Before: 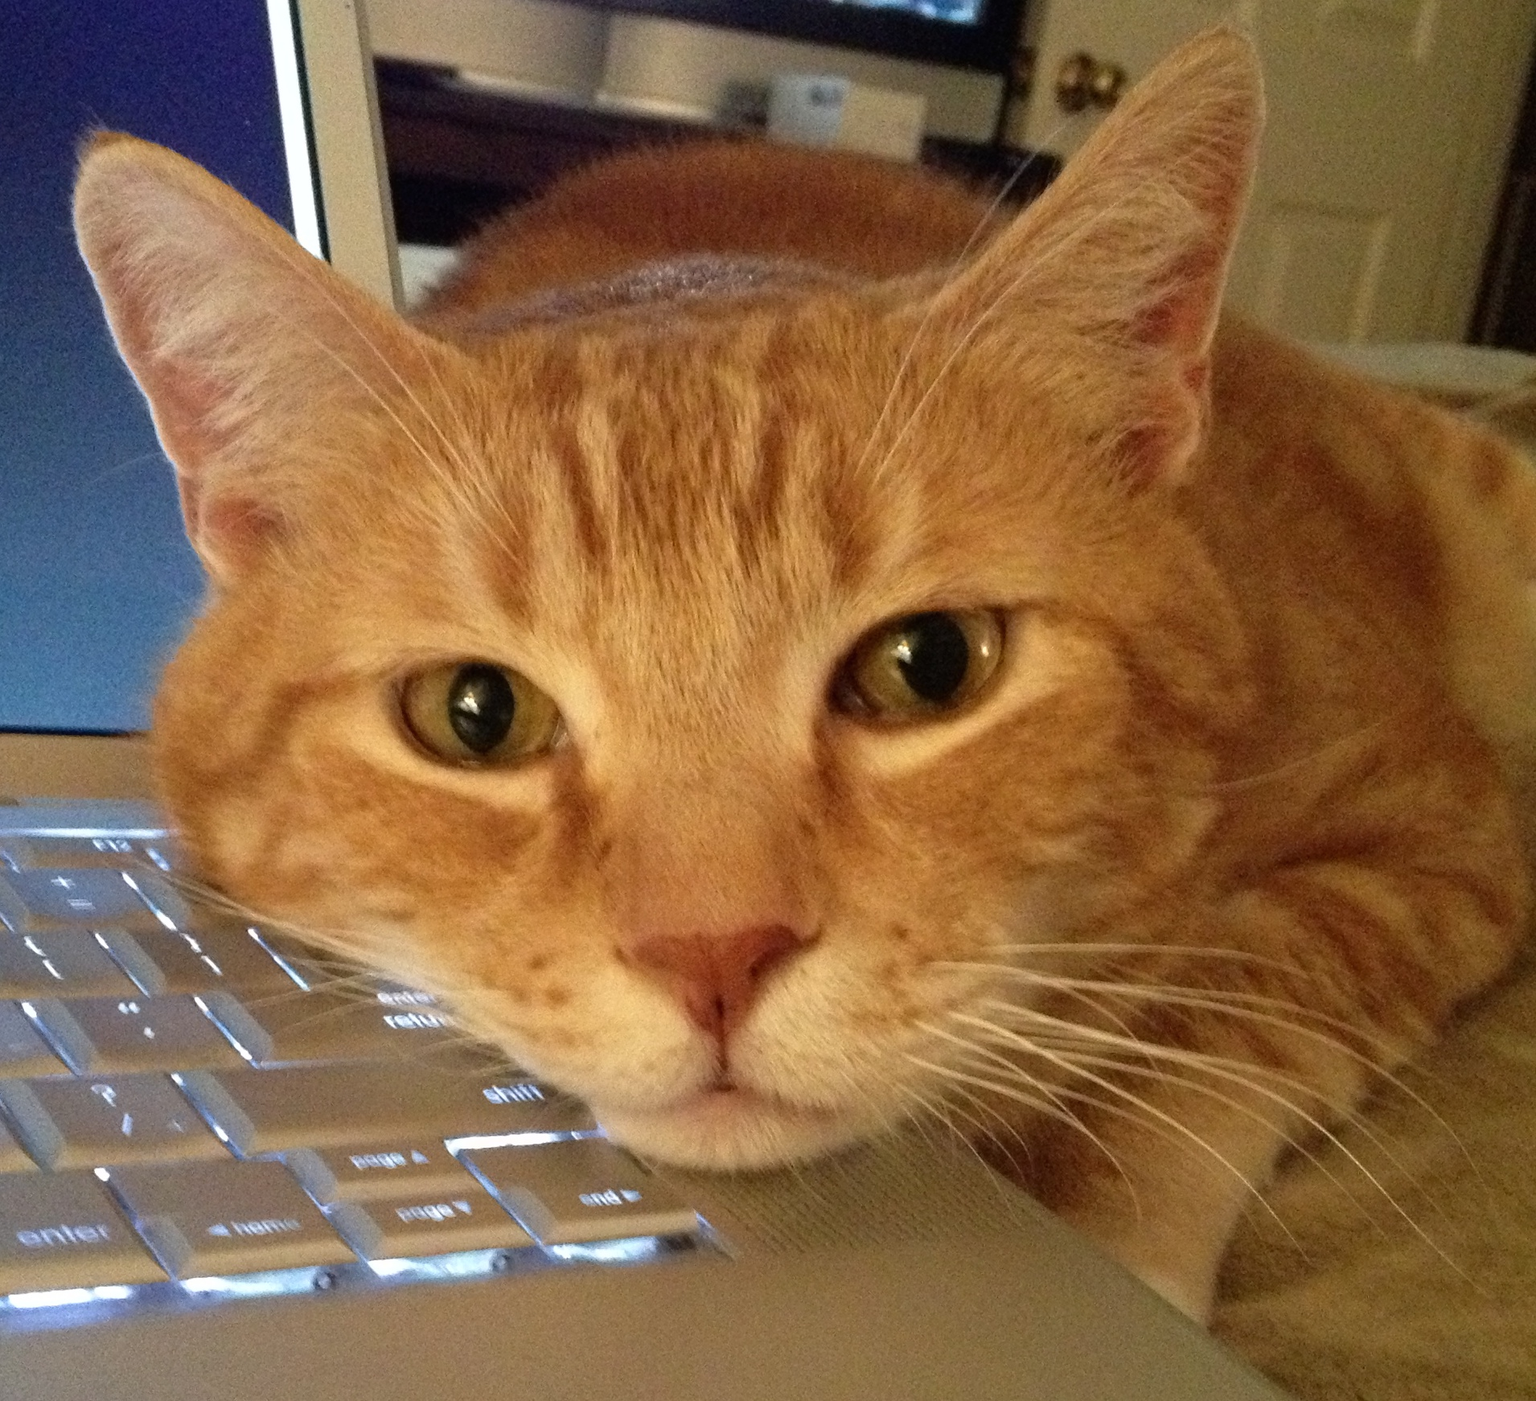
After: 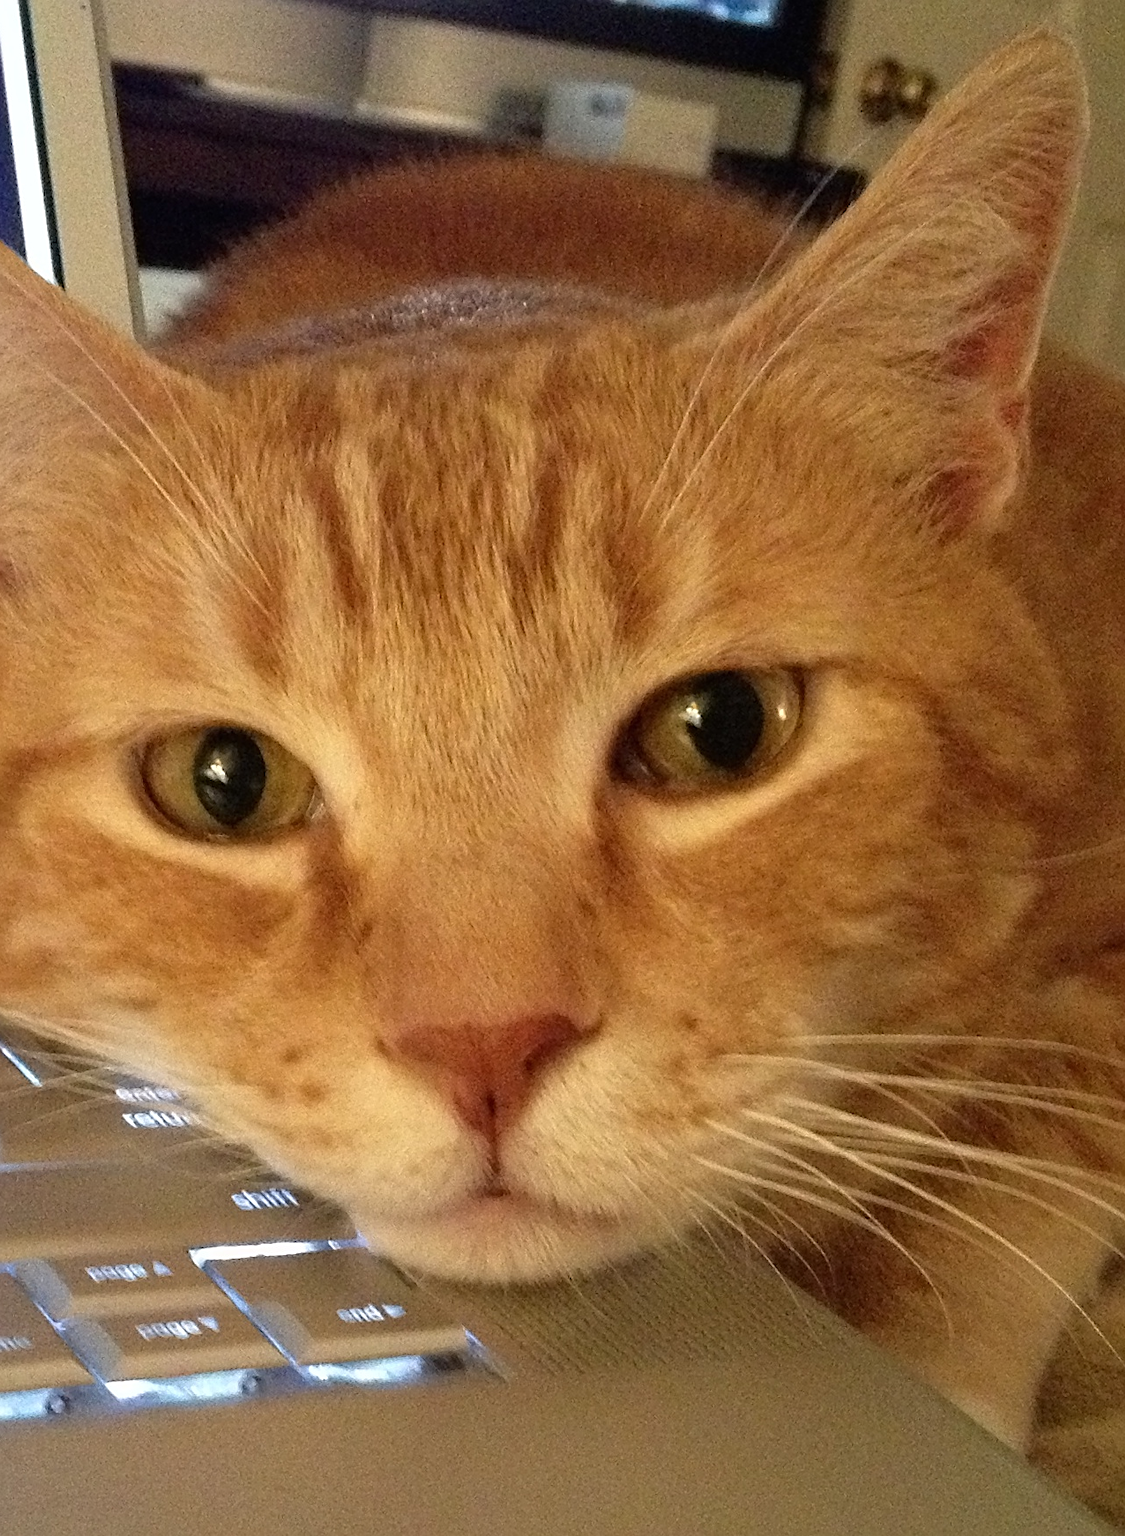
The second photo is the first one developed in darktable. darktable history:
sharpen: on, module defaults
crop and rotate: left 17.732%, right 15.423%
